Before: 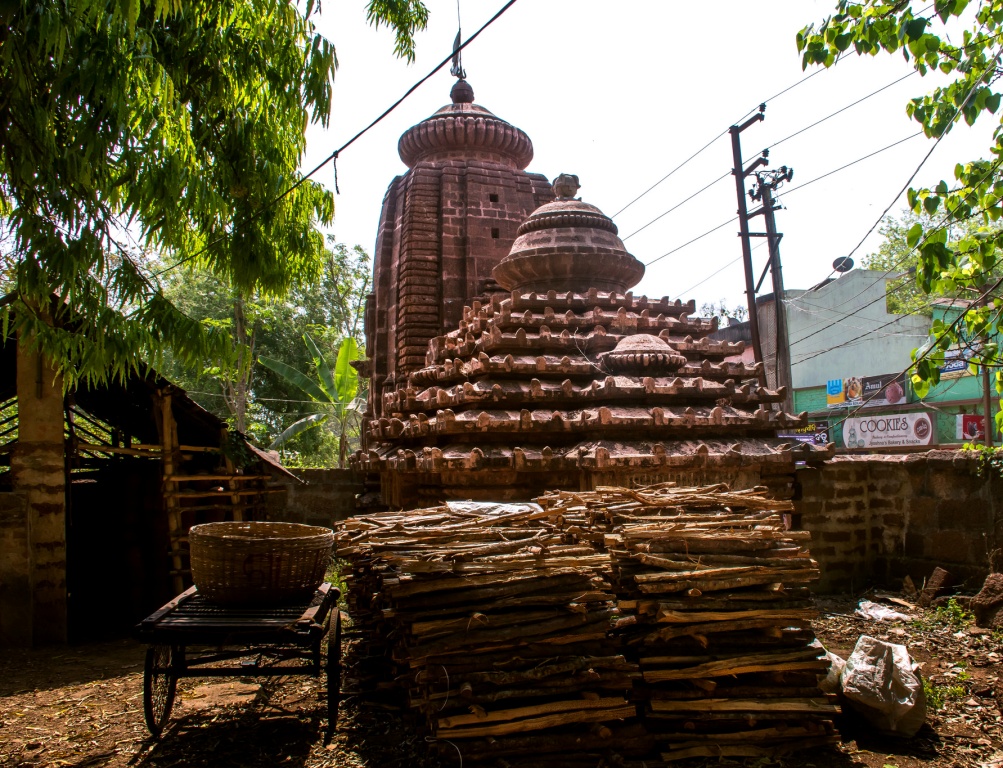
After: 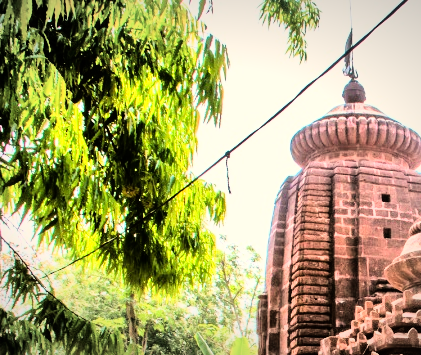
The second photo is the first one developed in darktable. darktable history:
rgb curve: curves: ch0 [(0, 0) (0.21, 0.15) (0.24, 0.21) (0.5, 0.75) (0.75, 0.96) (0.89, 0.99) (1, 1)]; ch1 [(0, 0.02) (0.21, 0.13) (0.25, 0.2) (0.5, 0.67) (0.75, 0.9) (0.89, 0.97) (1, 1)]; ch2 [(0, 0.02) (0.21, 0.13) (0.25, 0.2) (0.5, 0.67) (0.75, 0.9) (0.89, 0.97) (1, 1)], compensate middle gray true
tone equalizer: -7 EV 0.15 EV, -6 EV 0.6 EV, -5 EV 1.15 EV, -4 EV 1.33 EV, -3 EV 1.15 EV, -2 EV 0.6 EV, -1 EV 0.15 EV, mask exposure compensation -0.5 EV
white balance: red 1.045, blue 0.932
vignetting: fall-off radius 100%, width/height ratio 1.337
crop and rotate: left 10.817%, top 0.062%, right 47.194%, bottom 53.626%
exposure: compensate highlight preservation false
